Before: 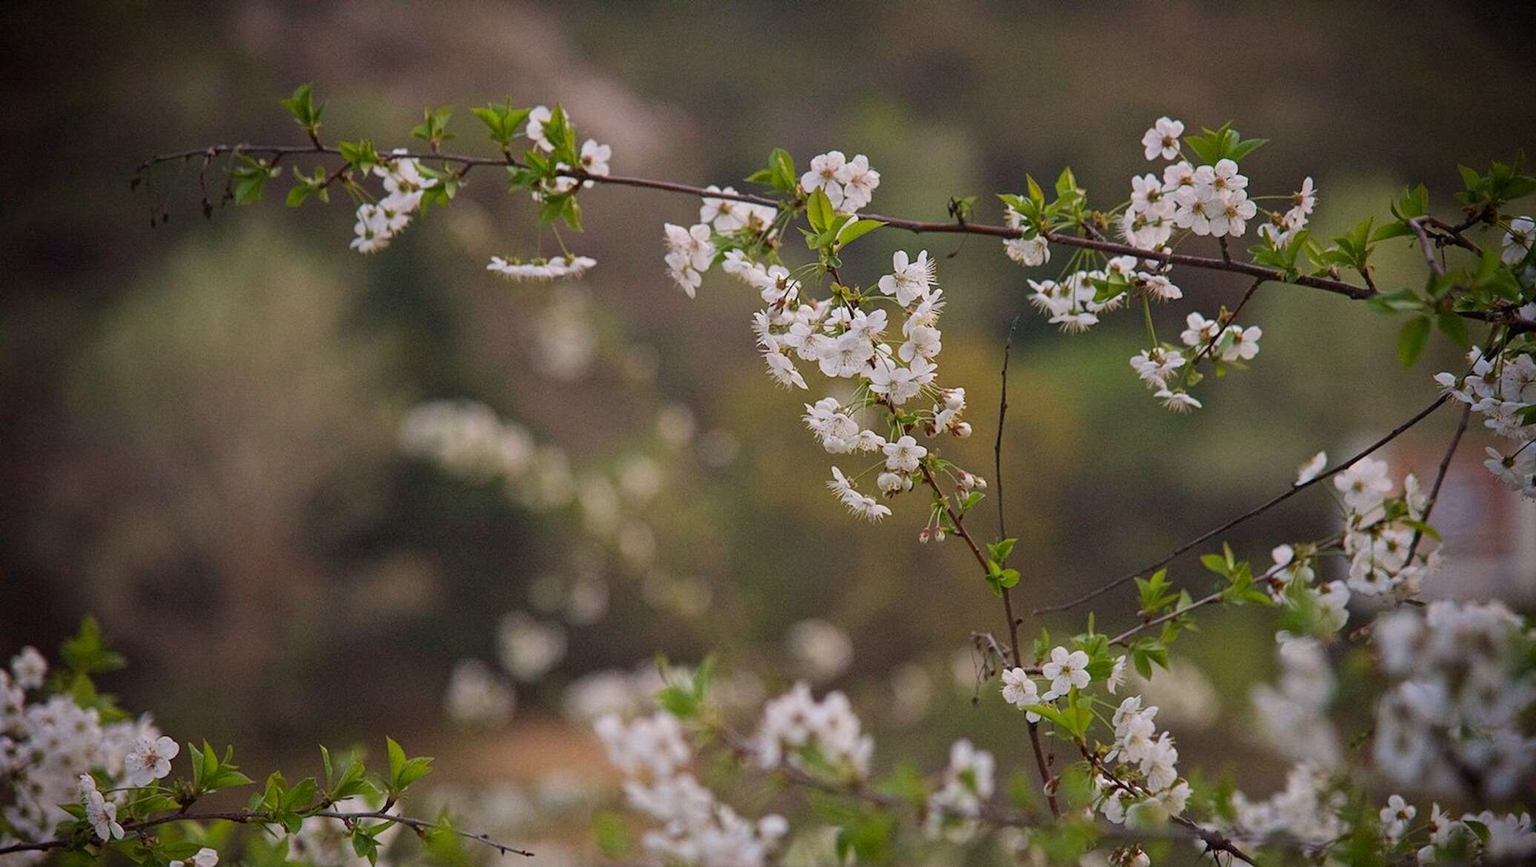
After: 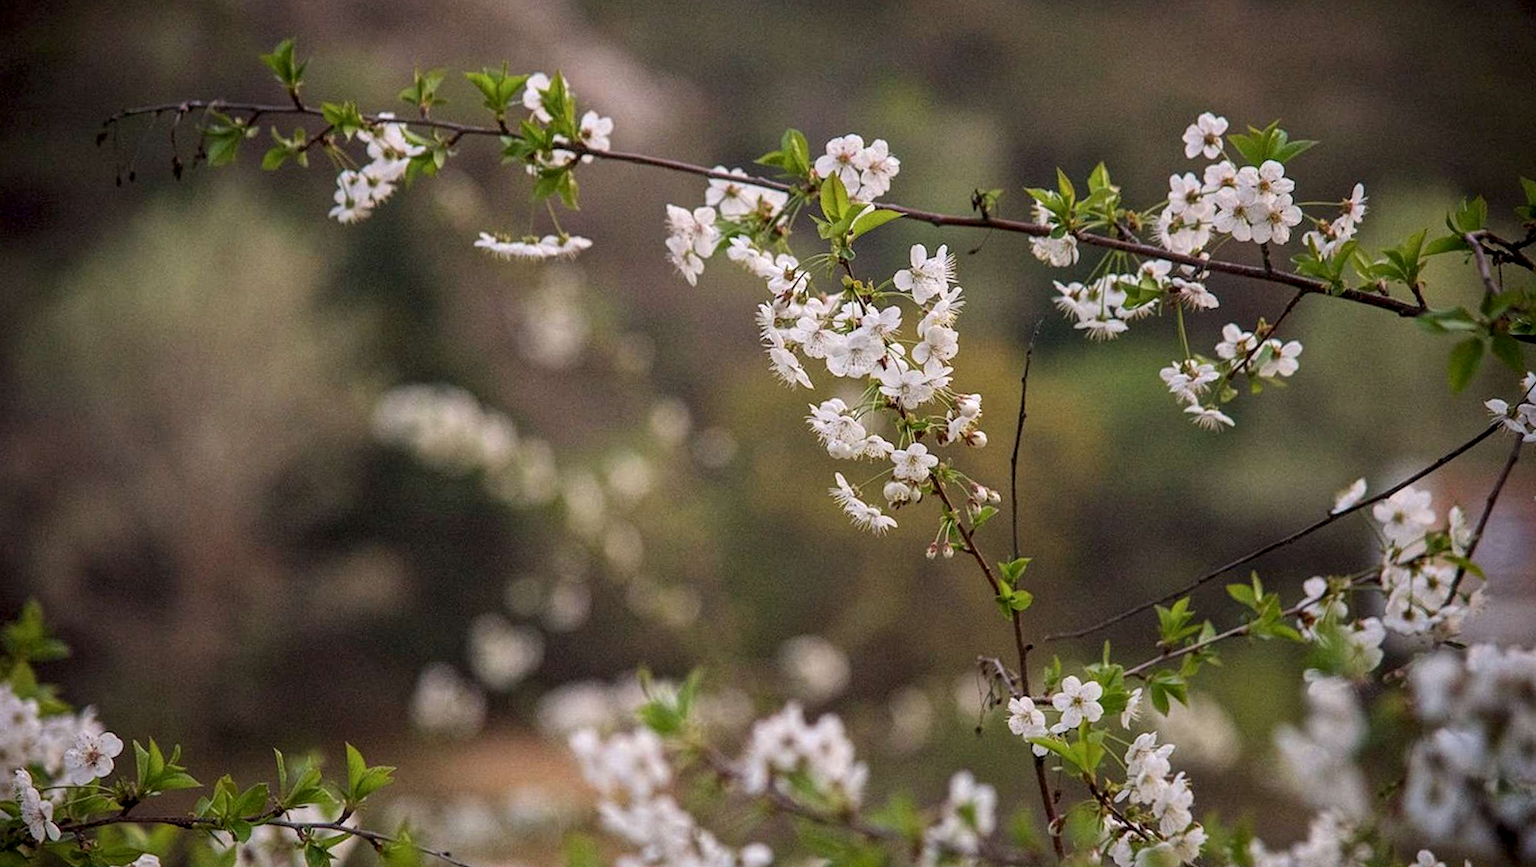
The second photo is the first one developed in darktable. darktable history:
local contrast: detail 142%
crop and rotate: angle -2.38°
